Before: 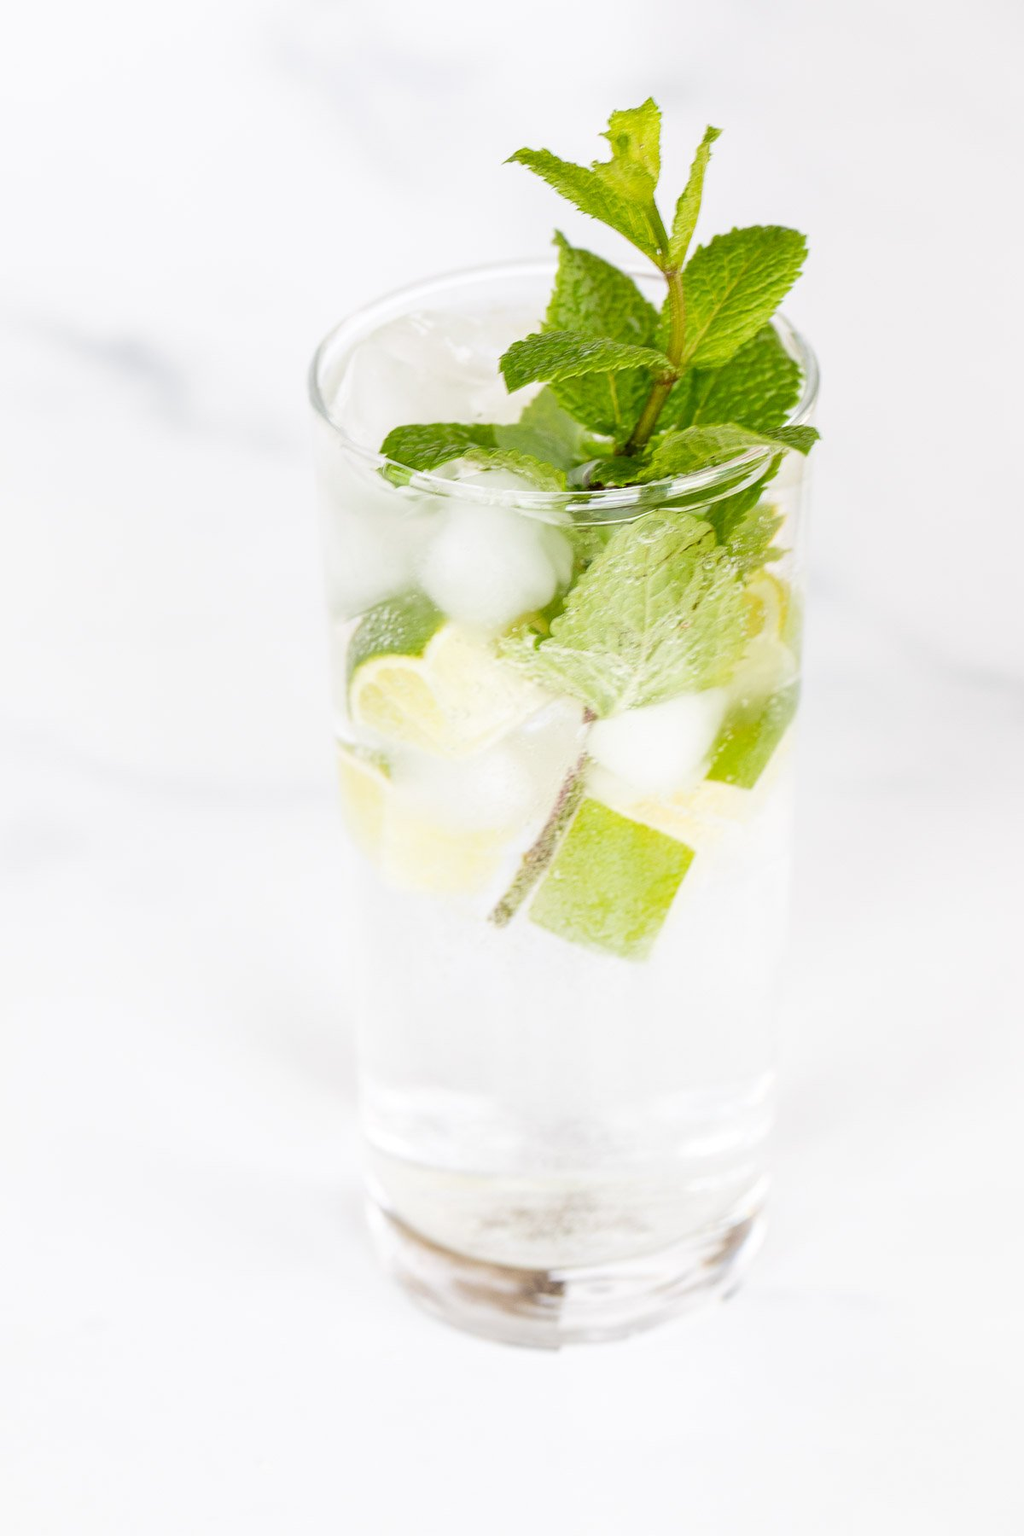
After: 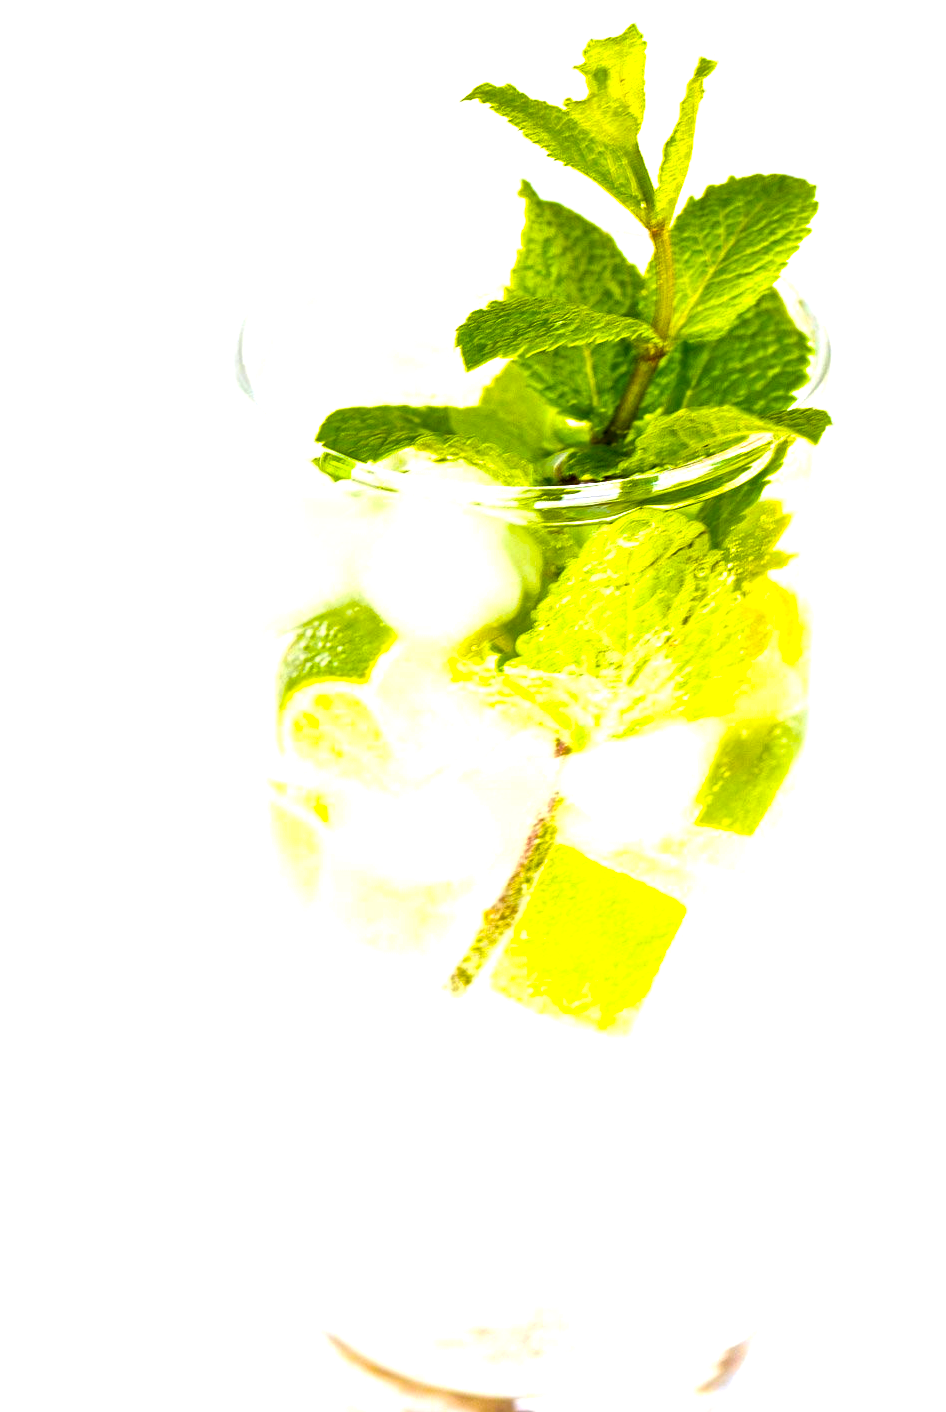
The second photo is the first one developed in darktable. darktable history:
local contrast: mode bilateral grid, contrast 24, coarseness 60, detail 151%, midtone range 0.2
crop and rotate: left 10.776%, top 5.023%, right 10.353%, bottom 16.515%
color balance rgb: linear chroma grading › highlights 99.153%, linear chroma grading › global chroma 23.925%, perceptual saturation grading › global saturation 20%, perceptual saturation grading › highlights -24.941%, perceptual saturation grading › shadows 49.495%, perceptual brilliance grading › global brilliance 17.63%, global vibrance 12.385%
